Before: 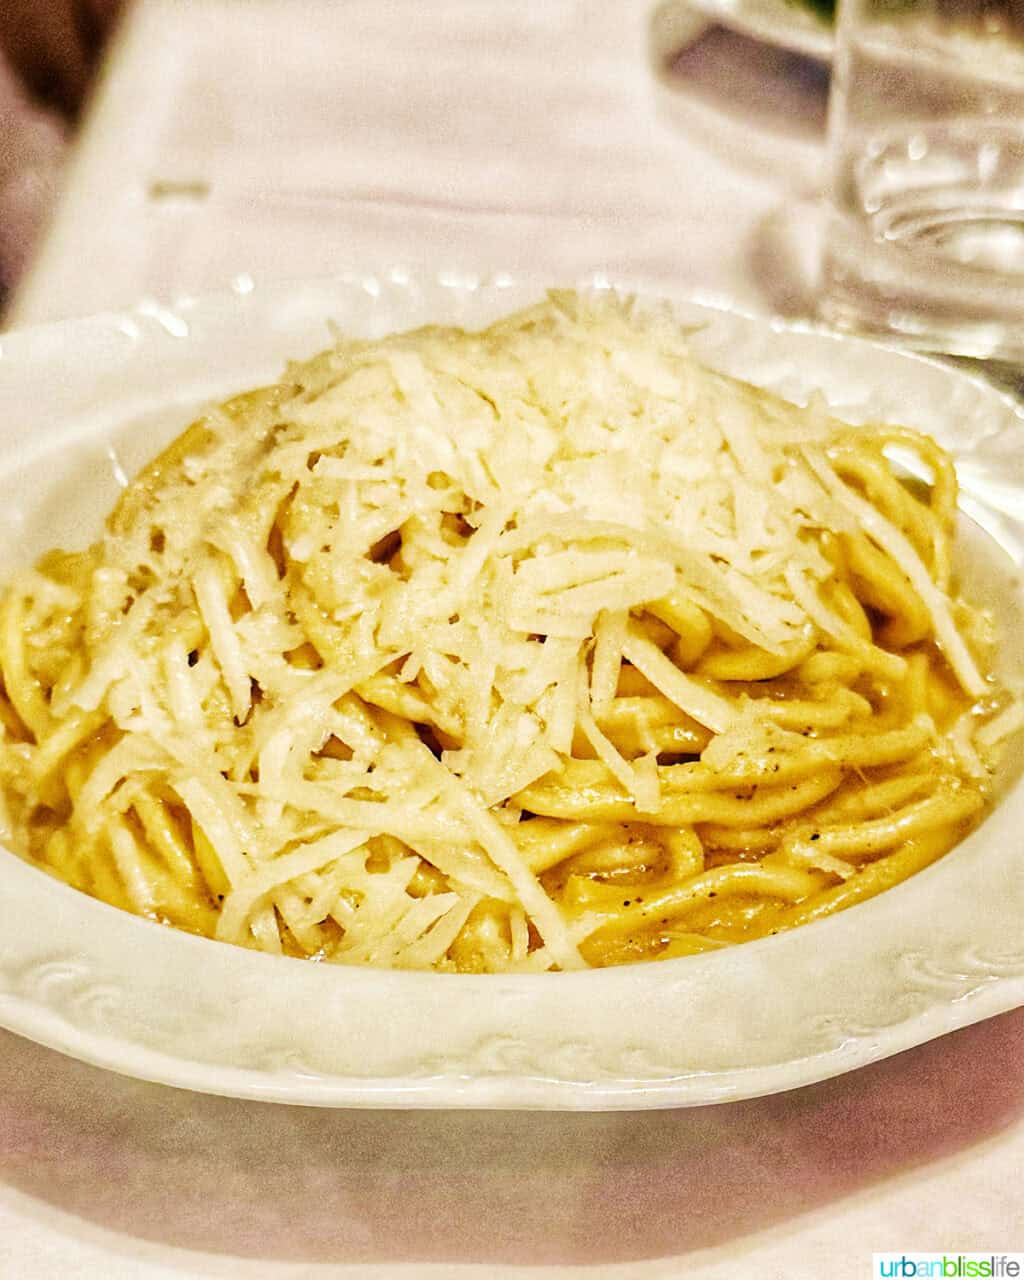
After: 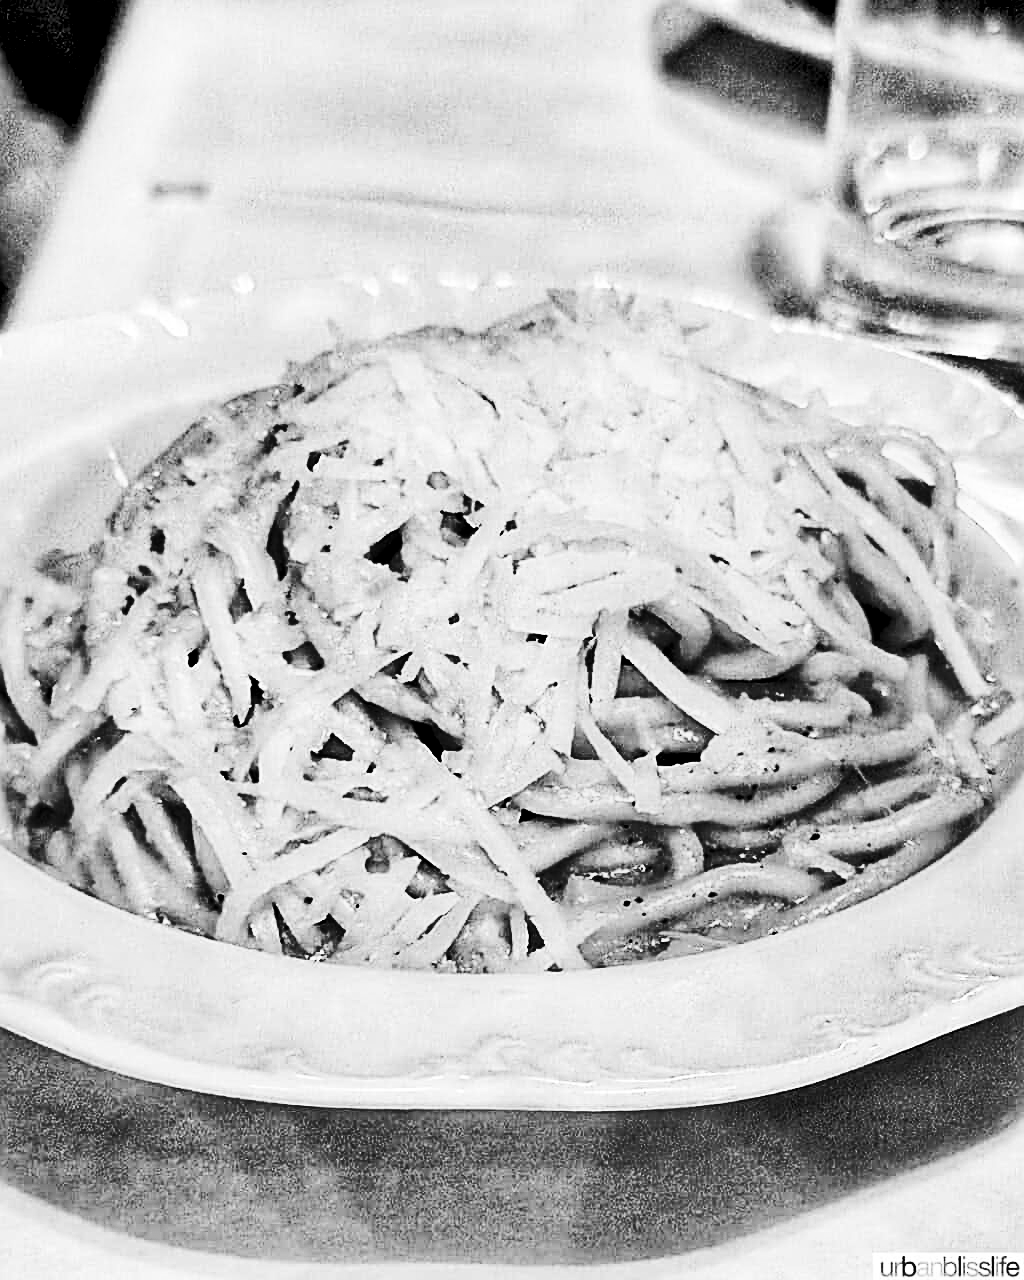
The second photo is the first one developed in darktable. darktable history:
exposure: black level correction 0.047, exposure 0.013 EV, compensate highlight preservation false
sharpen: radius 2.676, amount 0.669
contrast brightness saturation: contrast 0.39, brightness 0.1
shadows and highlights: radius 100.41, shadows 50.55, highlights -64.36, highlights color adjustment 49.82%, soften with gaussian
monochrome: a 2.21, b -1.33, size 2.2
